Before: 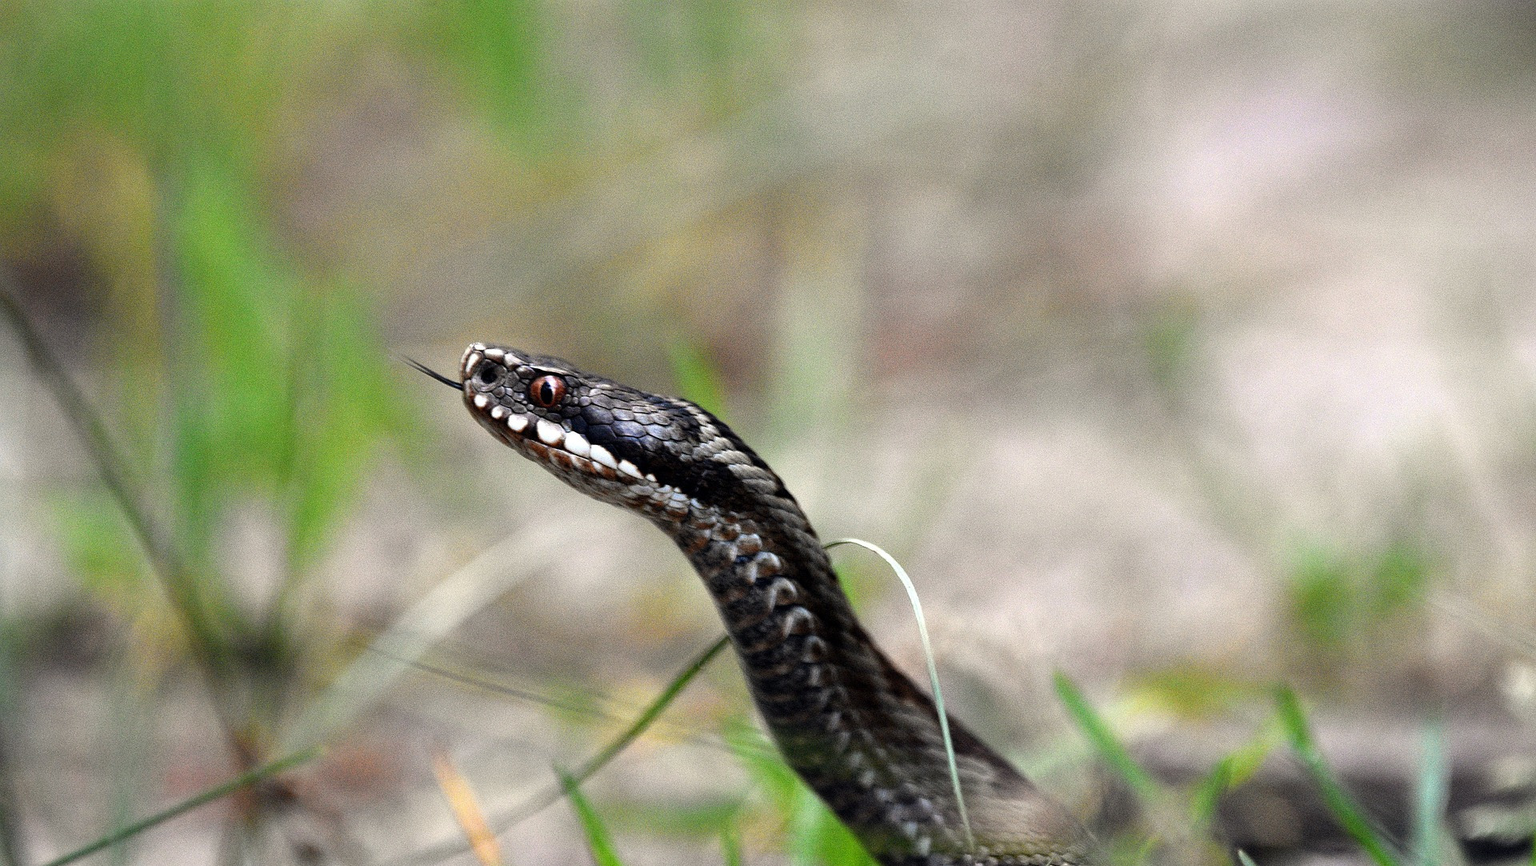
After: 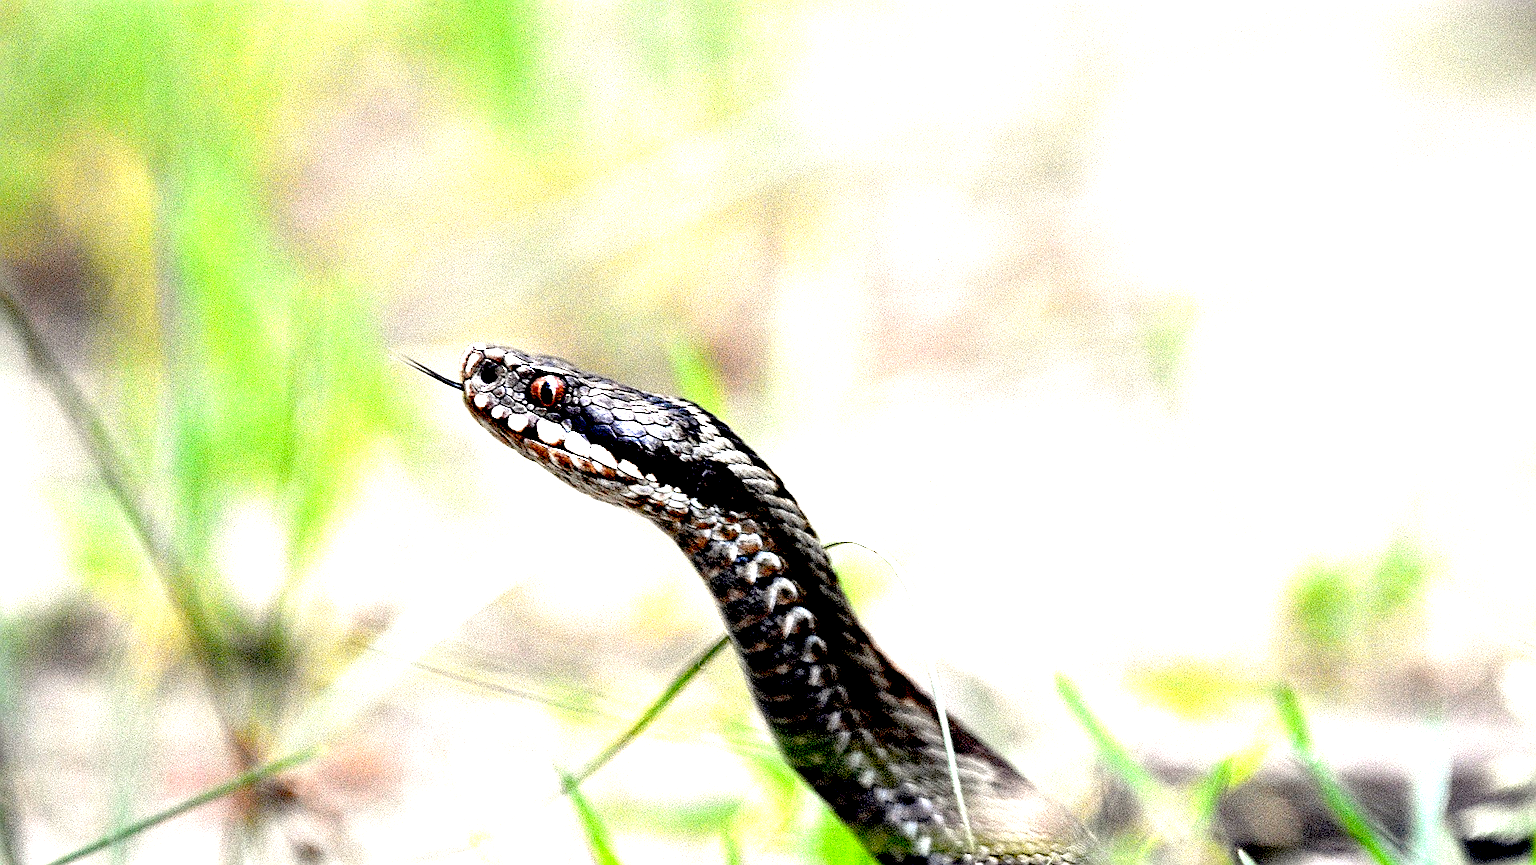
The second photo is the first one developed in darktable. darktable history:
sharpen: on, module defaults
exposure: black level correction 0.016, exposure 1.774 EV, compensate highlight preservation false
